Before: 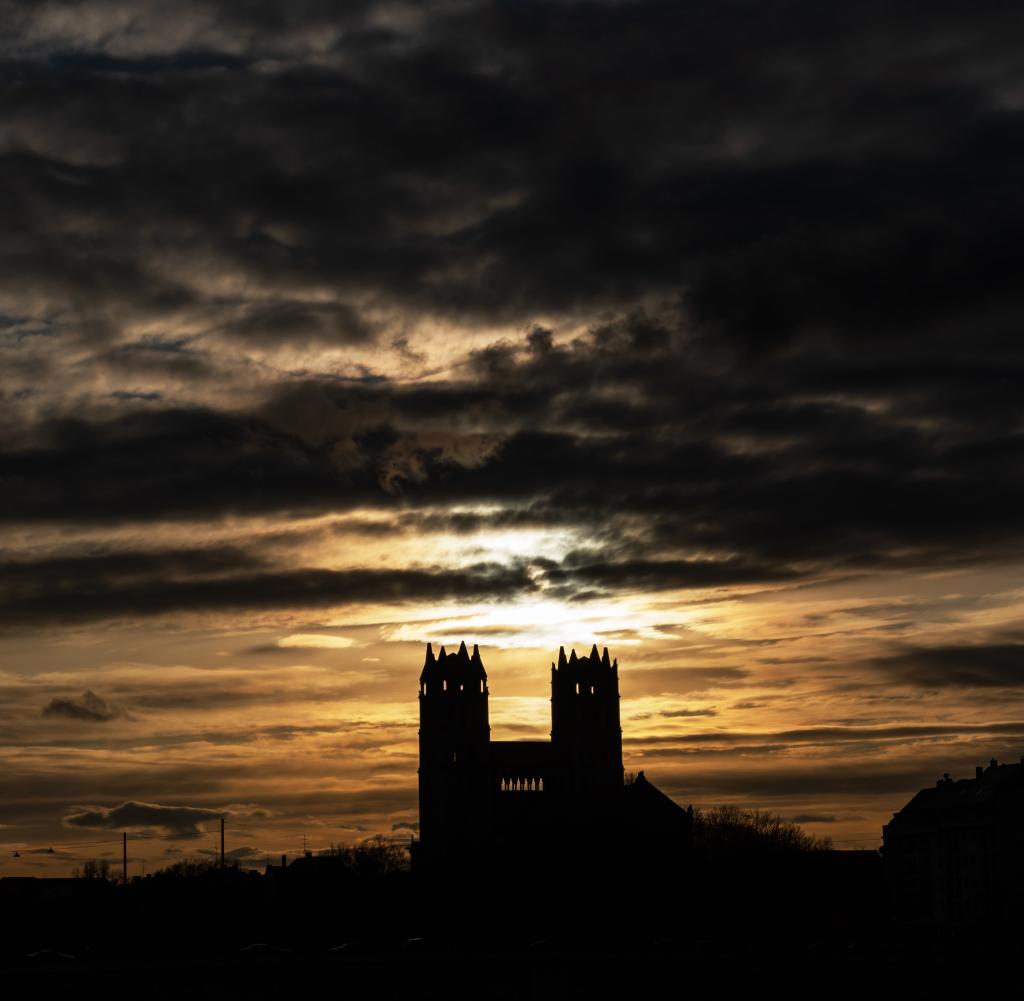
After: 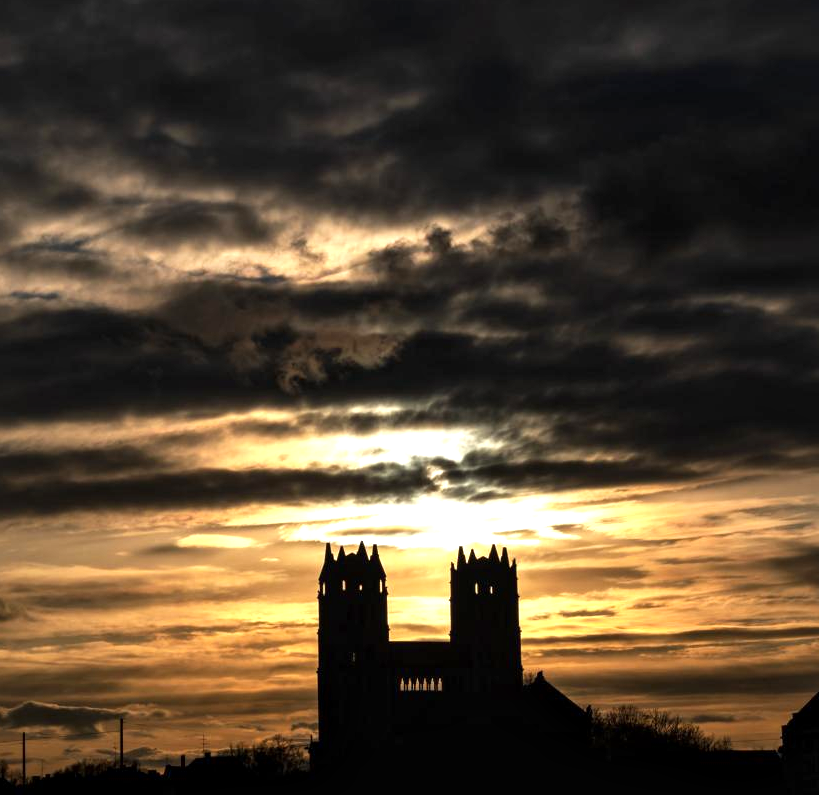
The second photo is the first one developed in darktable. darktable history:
crop and rotate: left 9.942%, top 10.08%, right 10.066%, bottom 10.433%
local contrast: mode bilateral grid, contrast 30, coarseness 26, midtone range 0.2
exposure: black level correction 0, exposure 0.702 EV, compensate highlight preservation false
